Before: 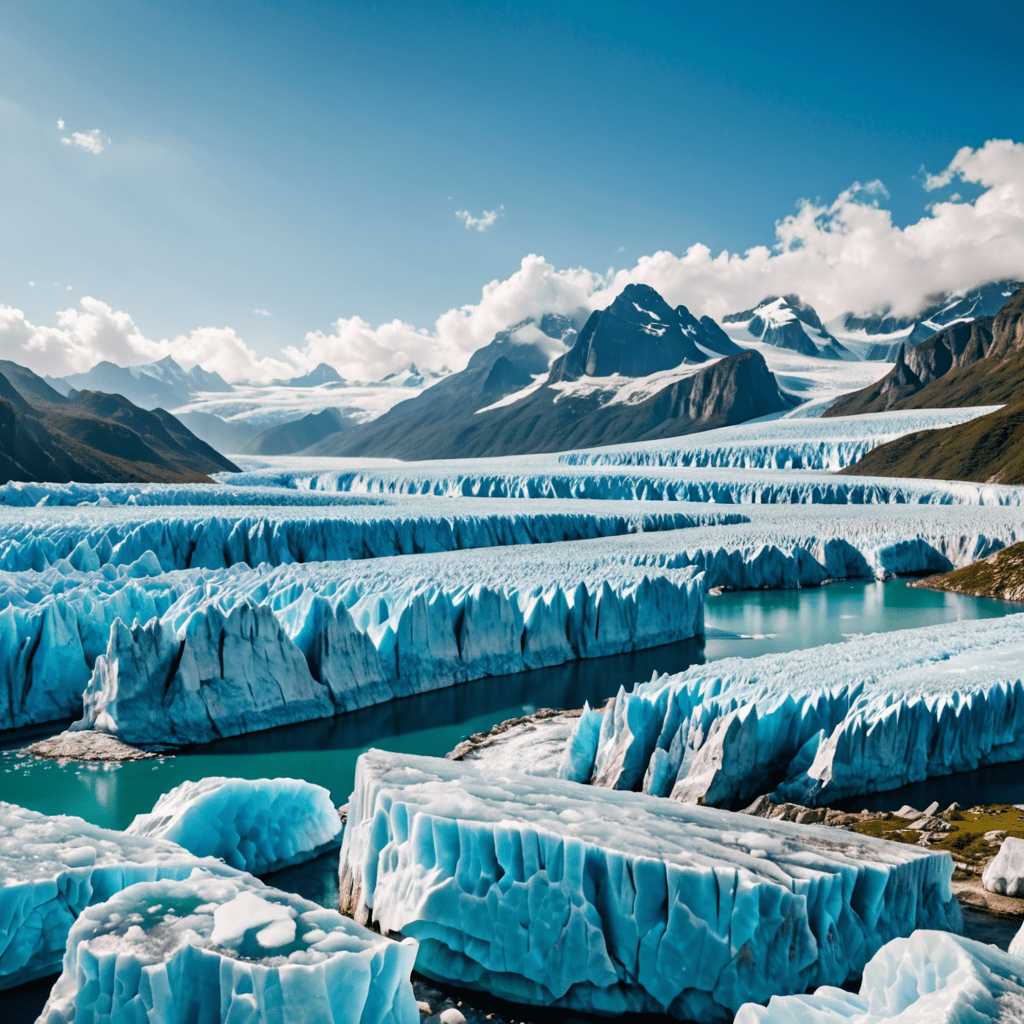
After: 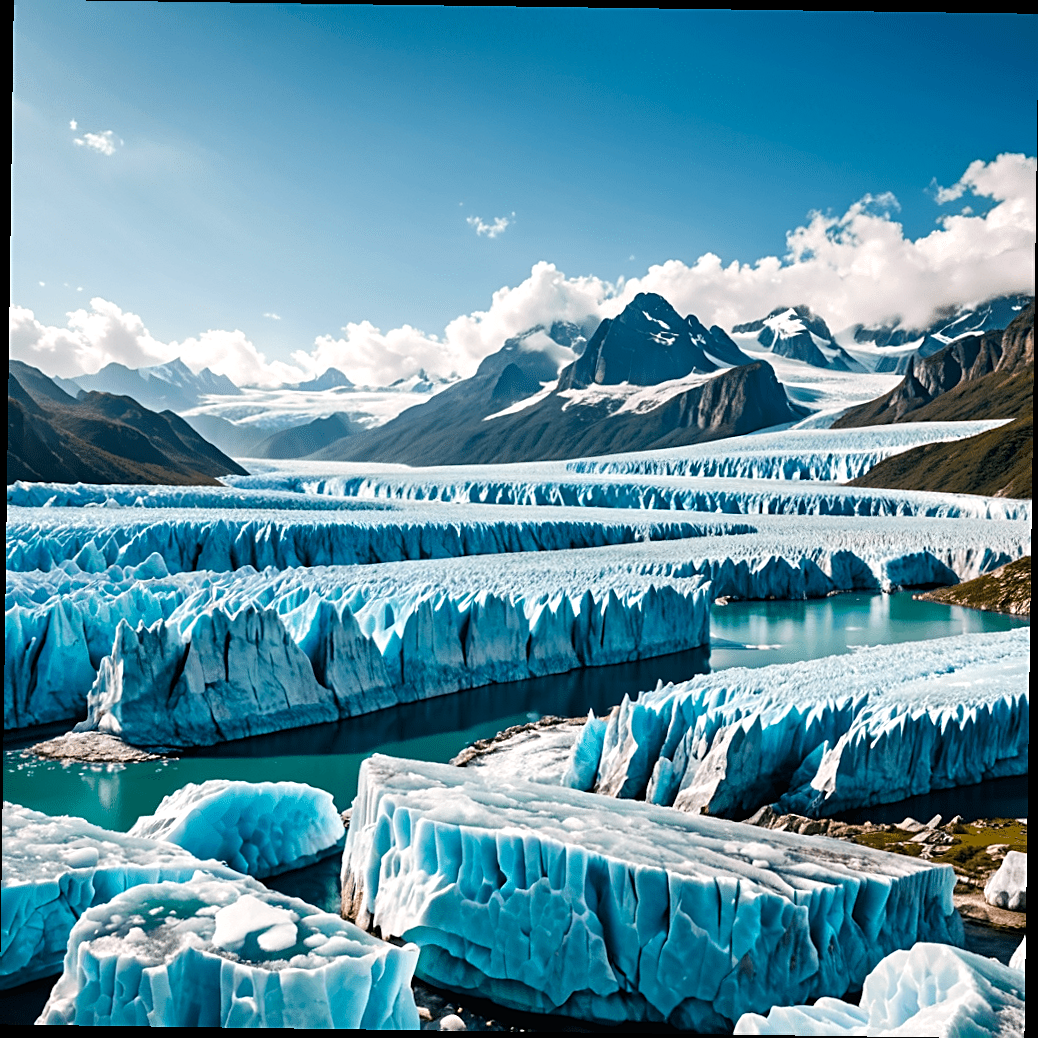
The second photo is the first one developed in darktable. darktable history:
color balance: contrast 10%
rotate and perspective: rotation 0.8°, automatic cropping off
sharpen: on, module defaults
